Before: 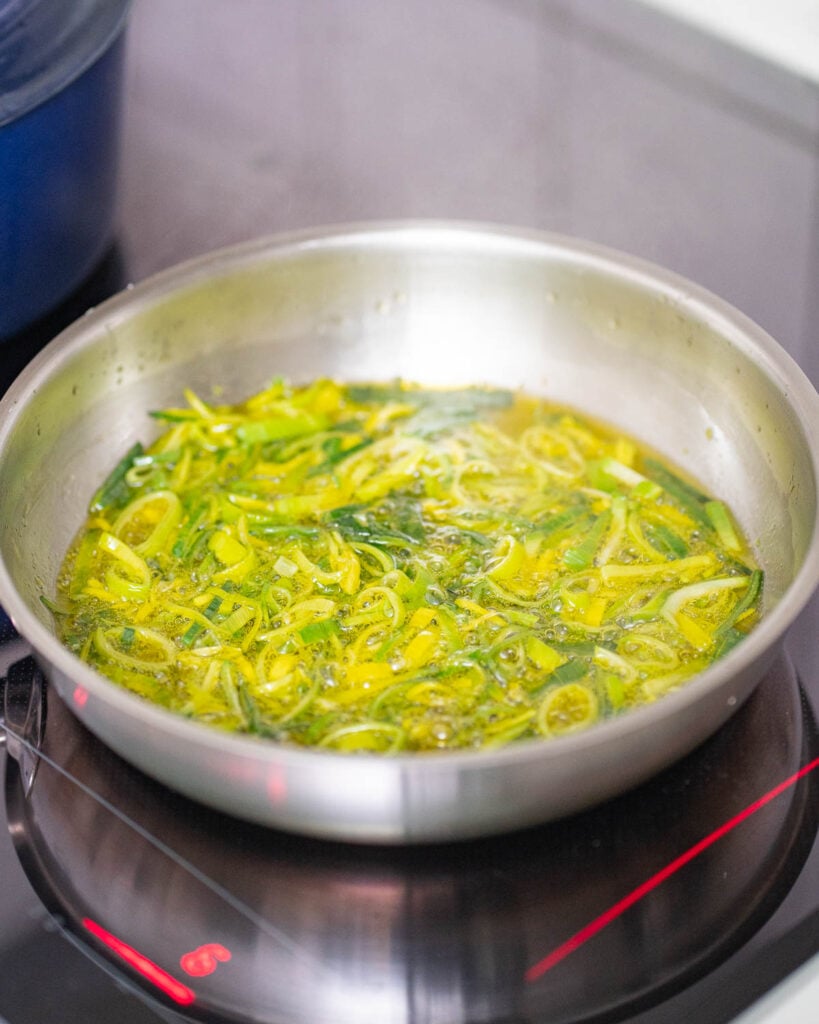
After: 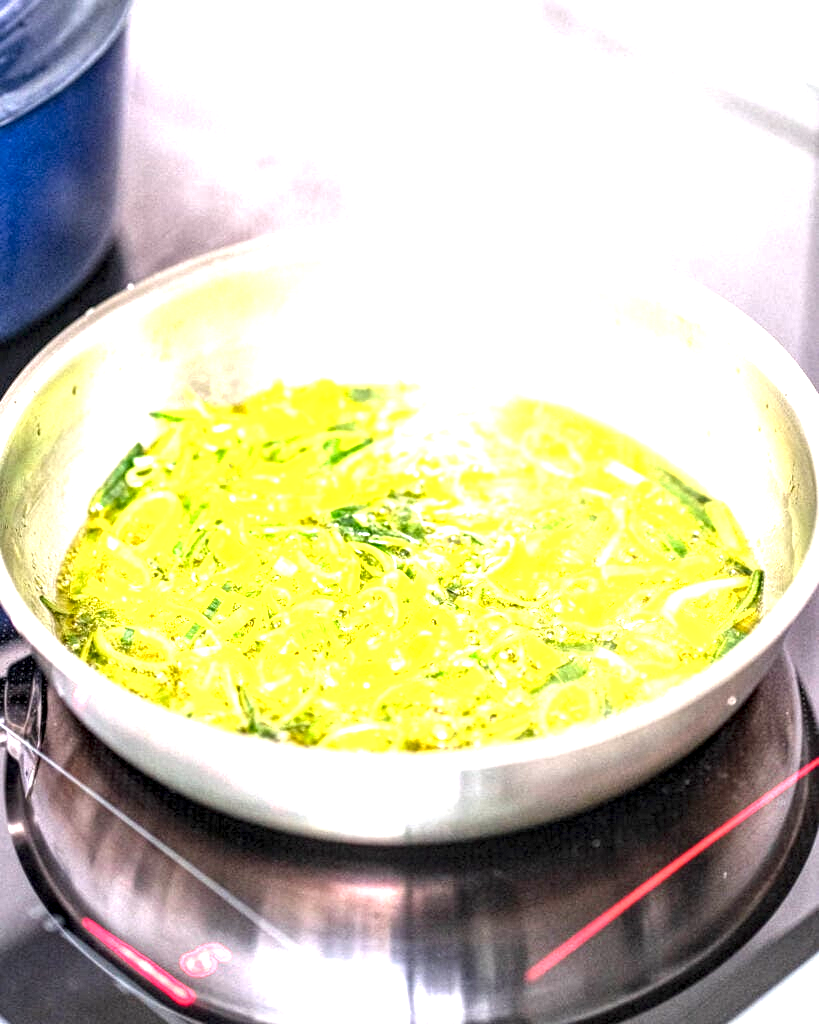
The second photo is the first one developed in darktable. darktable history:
exposure: black level correction 0, exposure 1.675 EV, compensate exposure bias true, compensate highlight preservation false
local contrast: detail 203%
